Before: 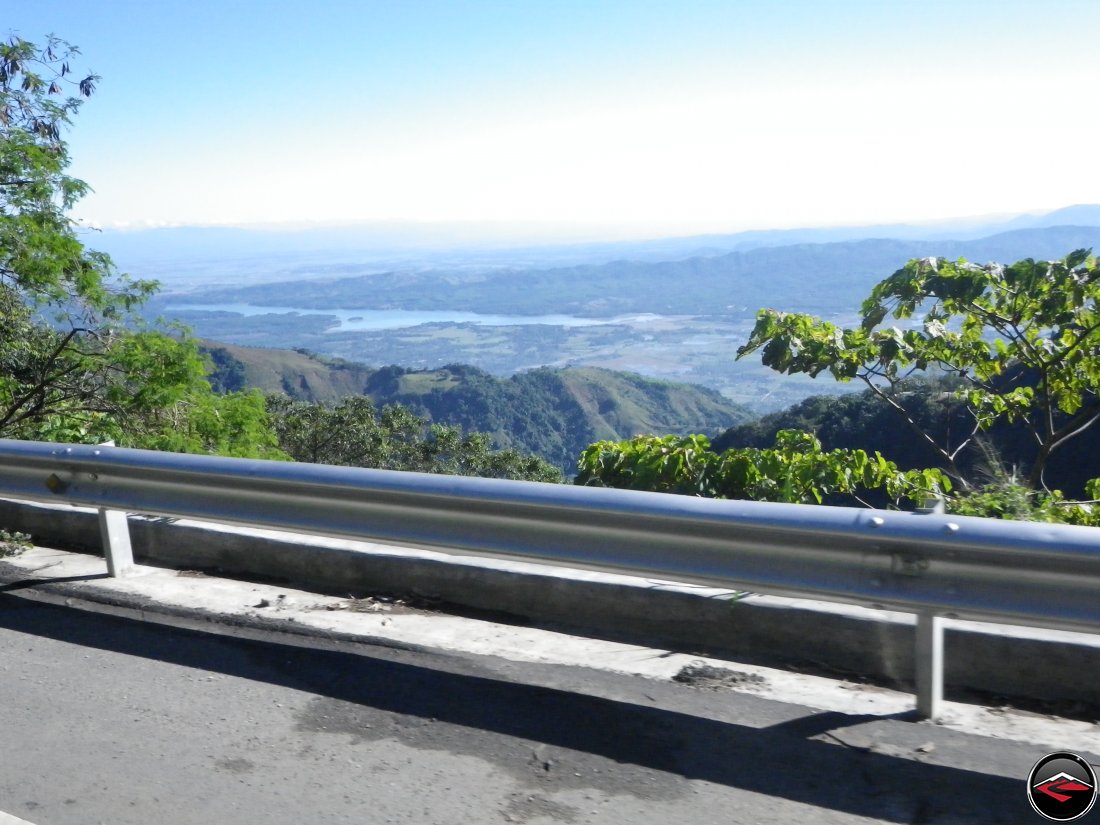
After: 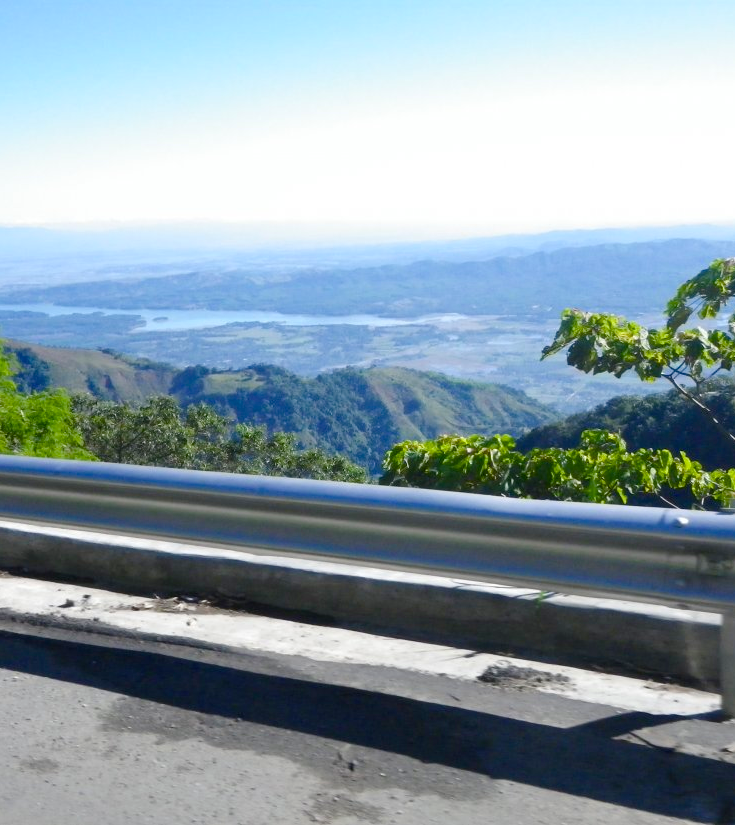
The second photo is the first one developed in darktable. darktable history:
crop and rotate: left 17.732%, right 15.423%
color balance rgb: perceptual saturation grading › global saturation 35%, perceptual saturation grading › highlights -30%, perceptual saturation grading › shadows 35%, perceptual brilliance grading › global brilliance 3%, perceptual brilliance grading › highlights -3%, perceptual brilliance grading › shadows 3%
